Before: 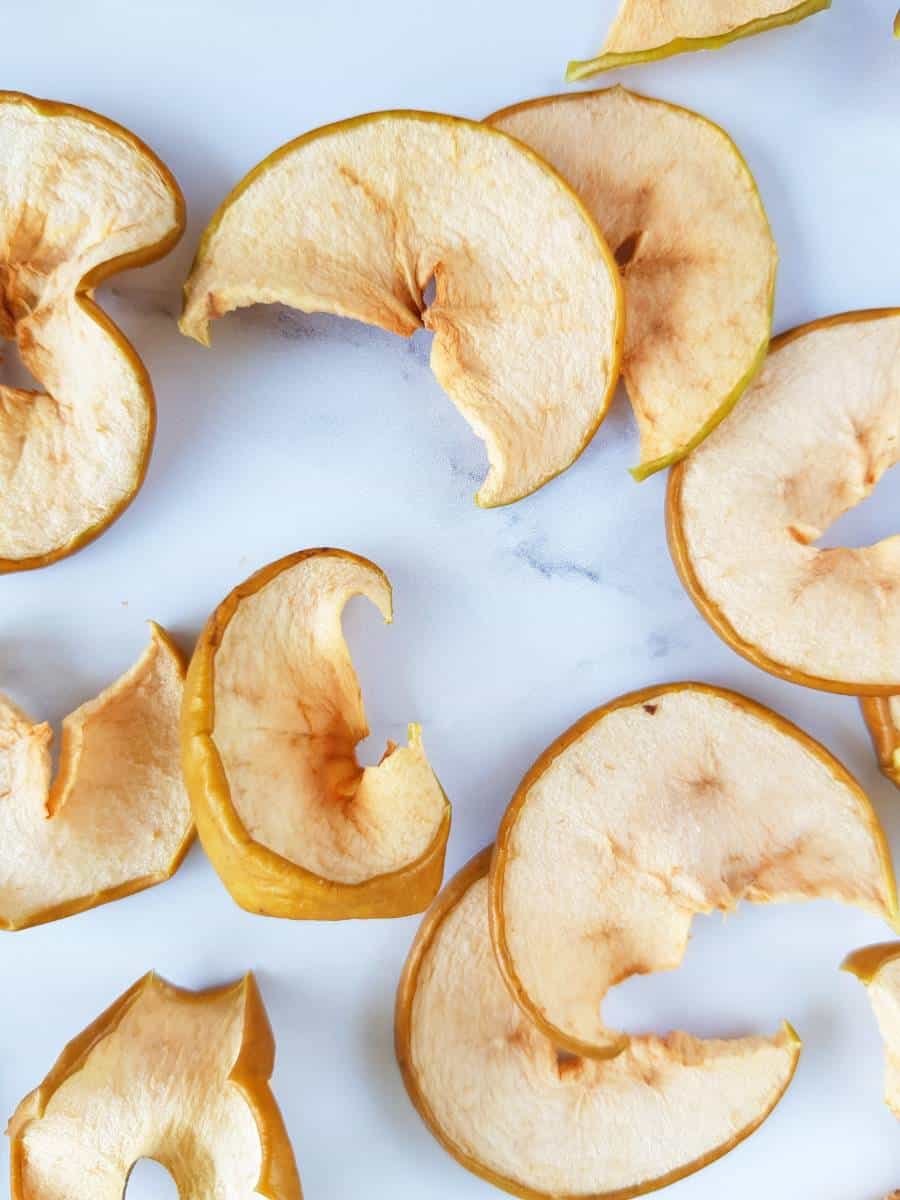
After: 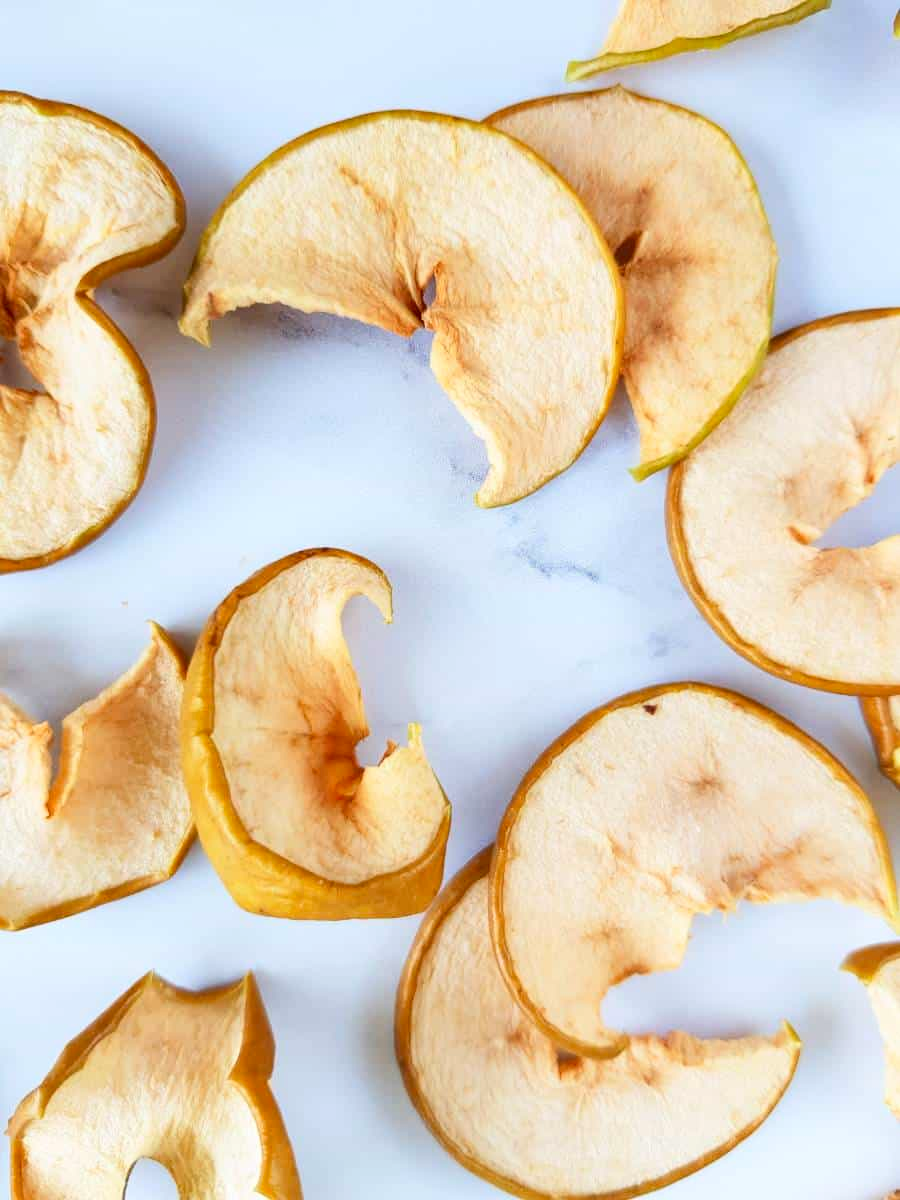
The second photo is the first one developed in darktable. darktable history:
contrast brightness saturation: contrast 0.154, brightness -0.015, saturation 0.105
